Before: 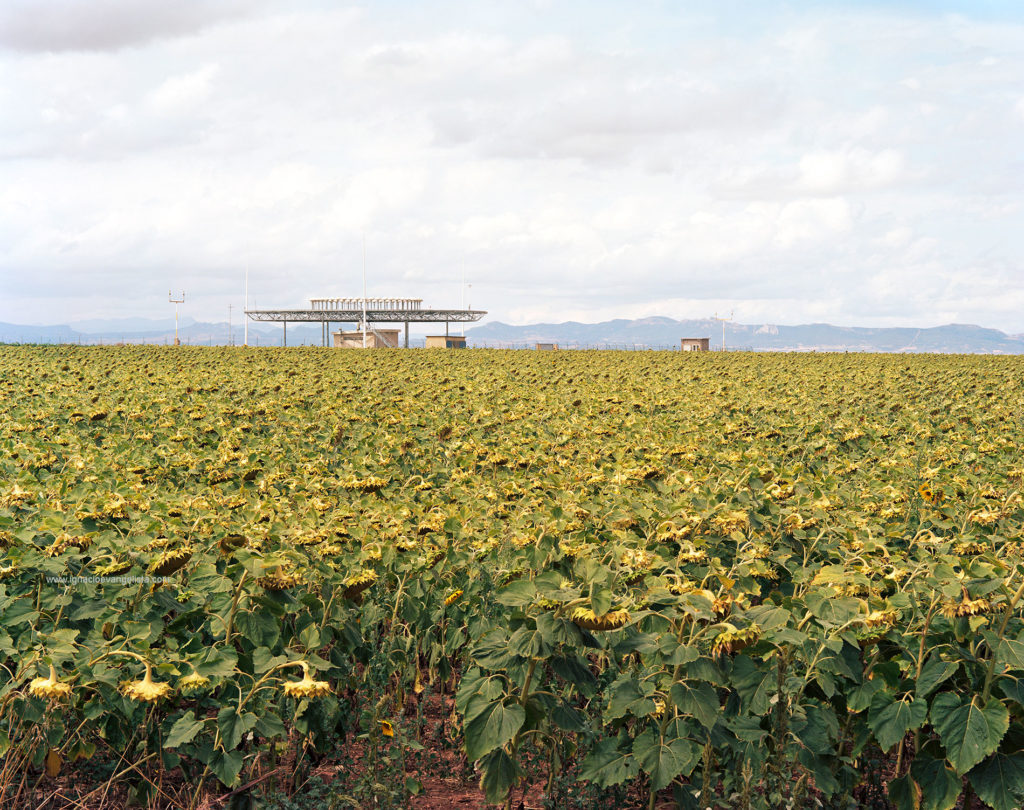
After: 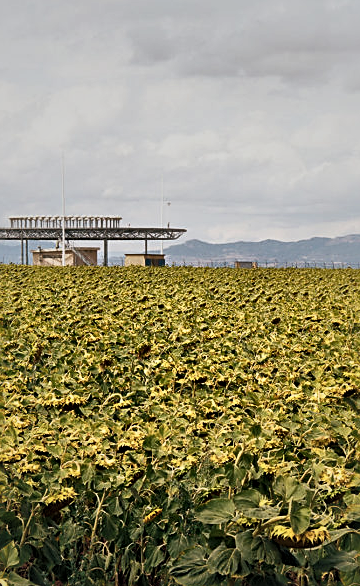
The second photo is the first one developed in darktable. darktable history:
contrast brightness saturation: contrast 0.39, brightness 0.53
crop and rotate: left 29.476%, top 10.214%, right 35.32%, bottom 17.333%
color balance rgb: perceptual saturation grading › global saturation 20%, global vibrance 20%
local contrast: mode bilateral grid, contrast 44, coarseness 69, detail 214%, midtone range 0.2
tone equalizer: -8 EV -2 EV, -7 EV -2 EV, -6 EV -2 EV, -5 EV -2 EV, -4 EV -2 EV, -3 EV -2 EV, -2 EV -2 EV, -1 EV -1.63 EV, +0 EV -2 EV
sharpen: on, module defaults
